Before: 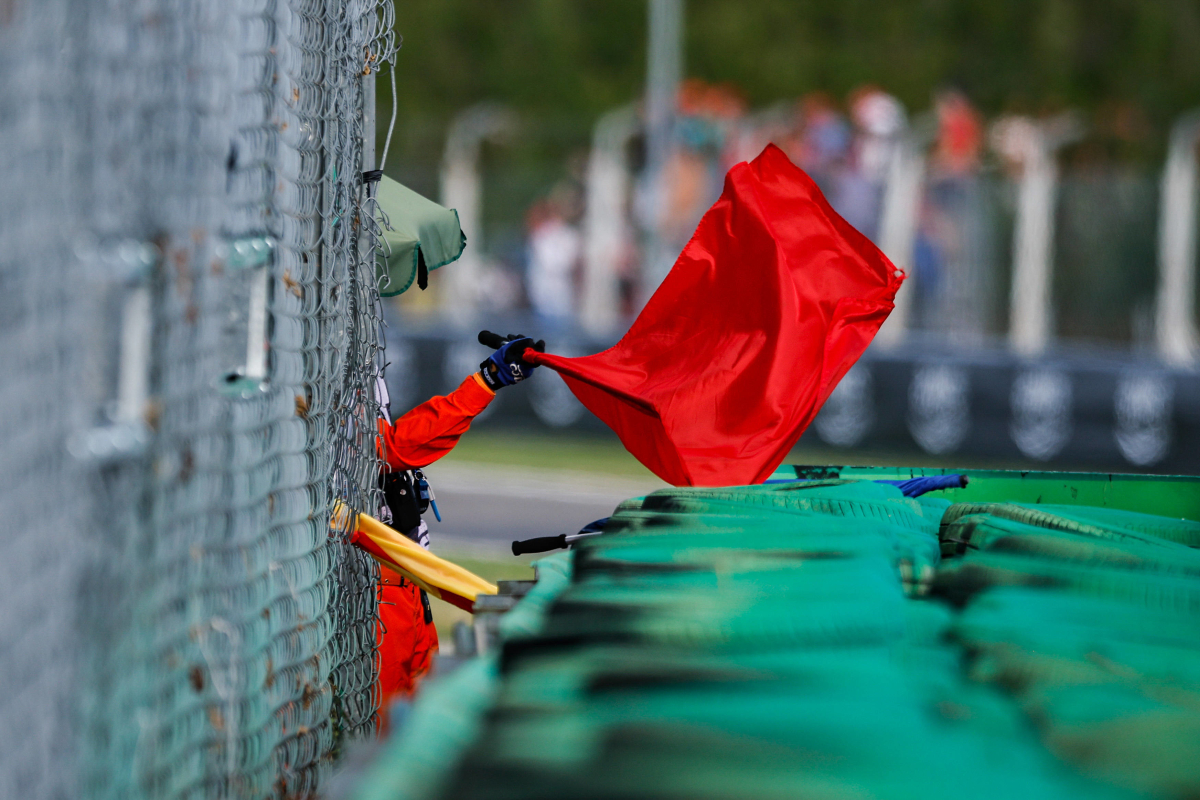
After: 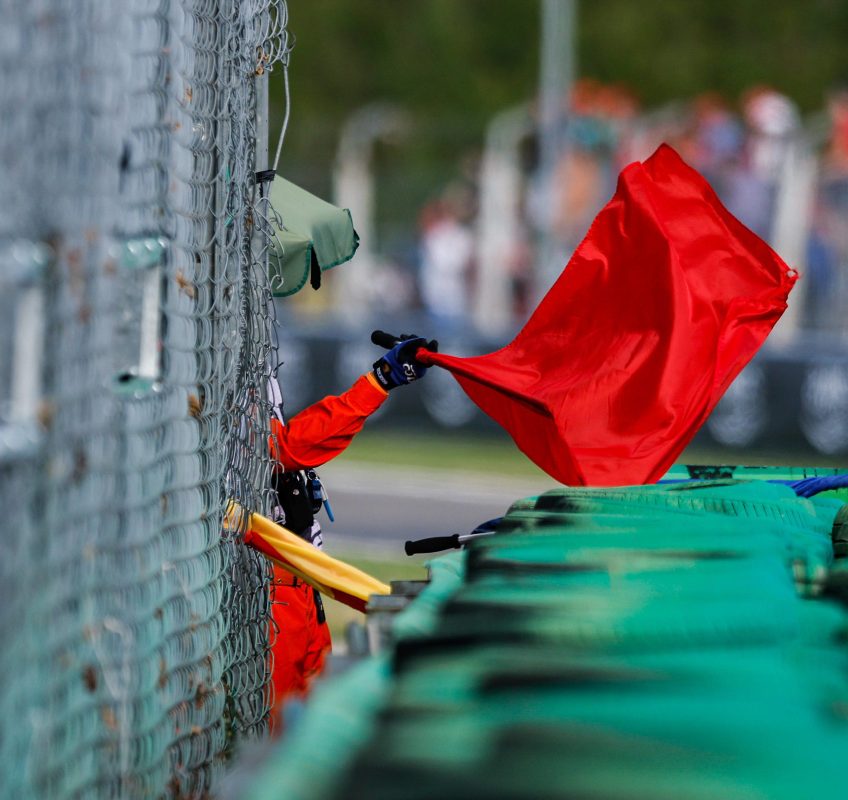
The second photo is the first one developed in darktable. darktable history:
crop and rotate: left 8.929%, right 20.377%
